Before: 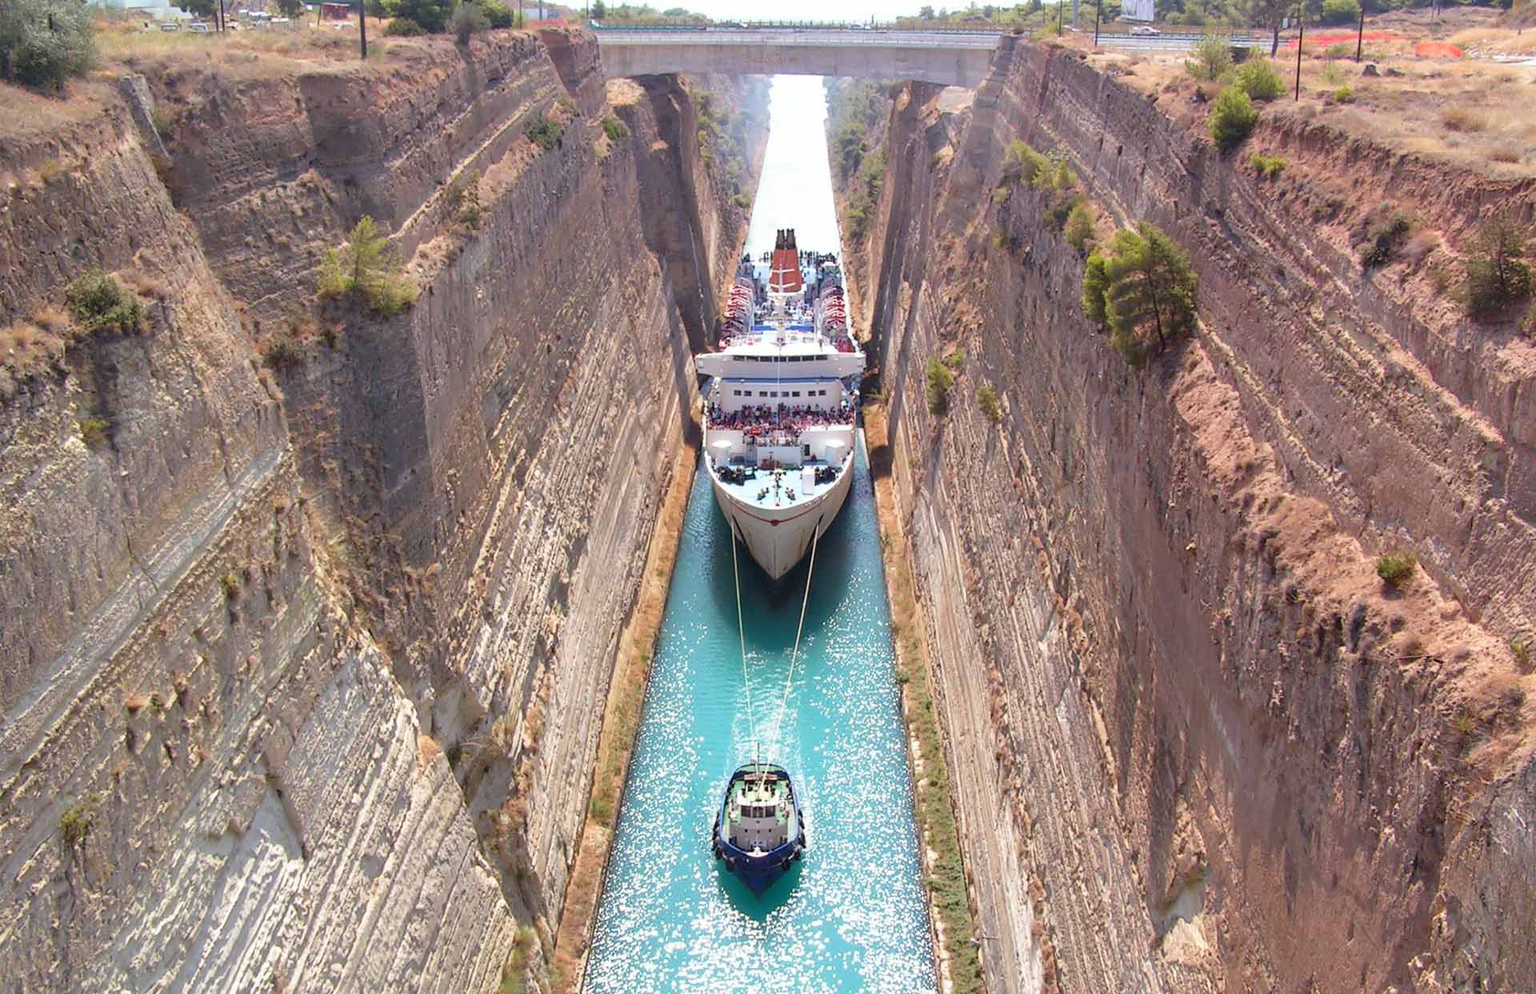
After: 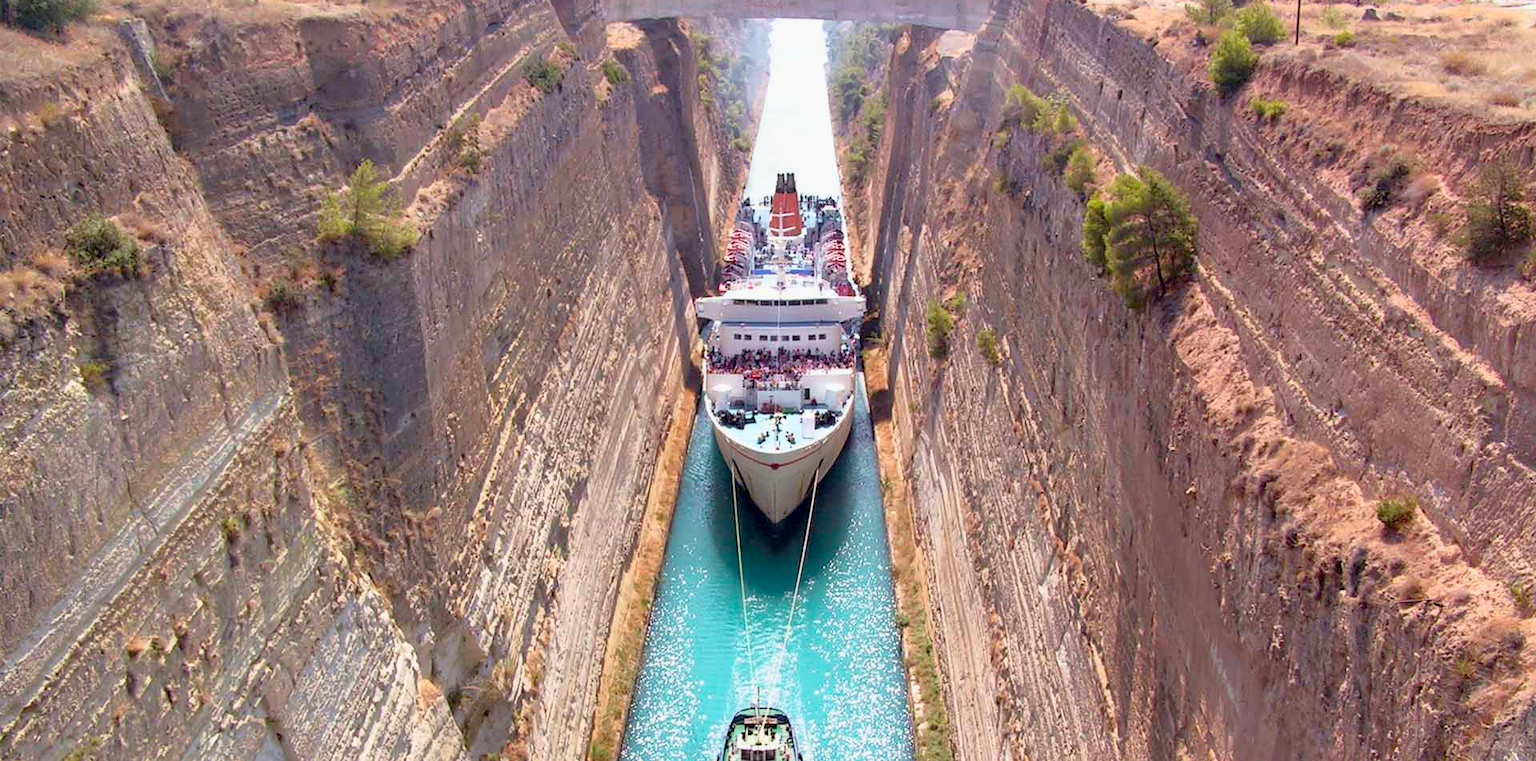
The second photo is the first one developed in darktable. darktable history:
exposure: black level correction 0.009, exposure 0.119 EV, compensate highlight preservation false
crop: top 5.667%, bottom 17.637%
tone curve: curves: ch0 [(0.013, 0) (0.061, 0.059) (0.239, 0.256) (0.502, 0.501) (0.683, 0.676) (0.761, 0.773) (0.858, 0.858) (0.987, 0.945)]; ch1 [(0, 0) (0.172, 0.123) (0.304, 0.267) (0.414, 0.395) (0.472, 0.473) (0.502, 0.502) (0.521, 0.528) (0.583, 0.595) (0.654, 0.673) (0.728, 0.761) (1, 1)]; ch2 [(0, 0) (0.411, 0.424) (0.485, 0.476) (0.502, 0.501) (0.553, 0.557) (0.57, 0.576) (1, 1)], color space Lab, independent channels, preserve colors none
